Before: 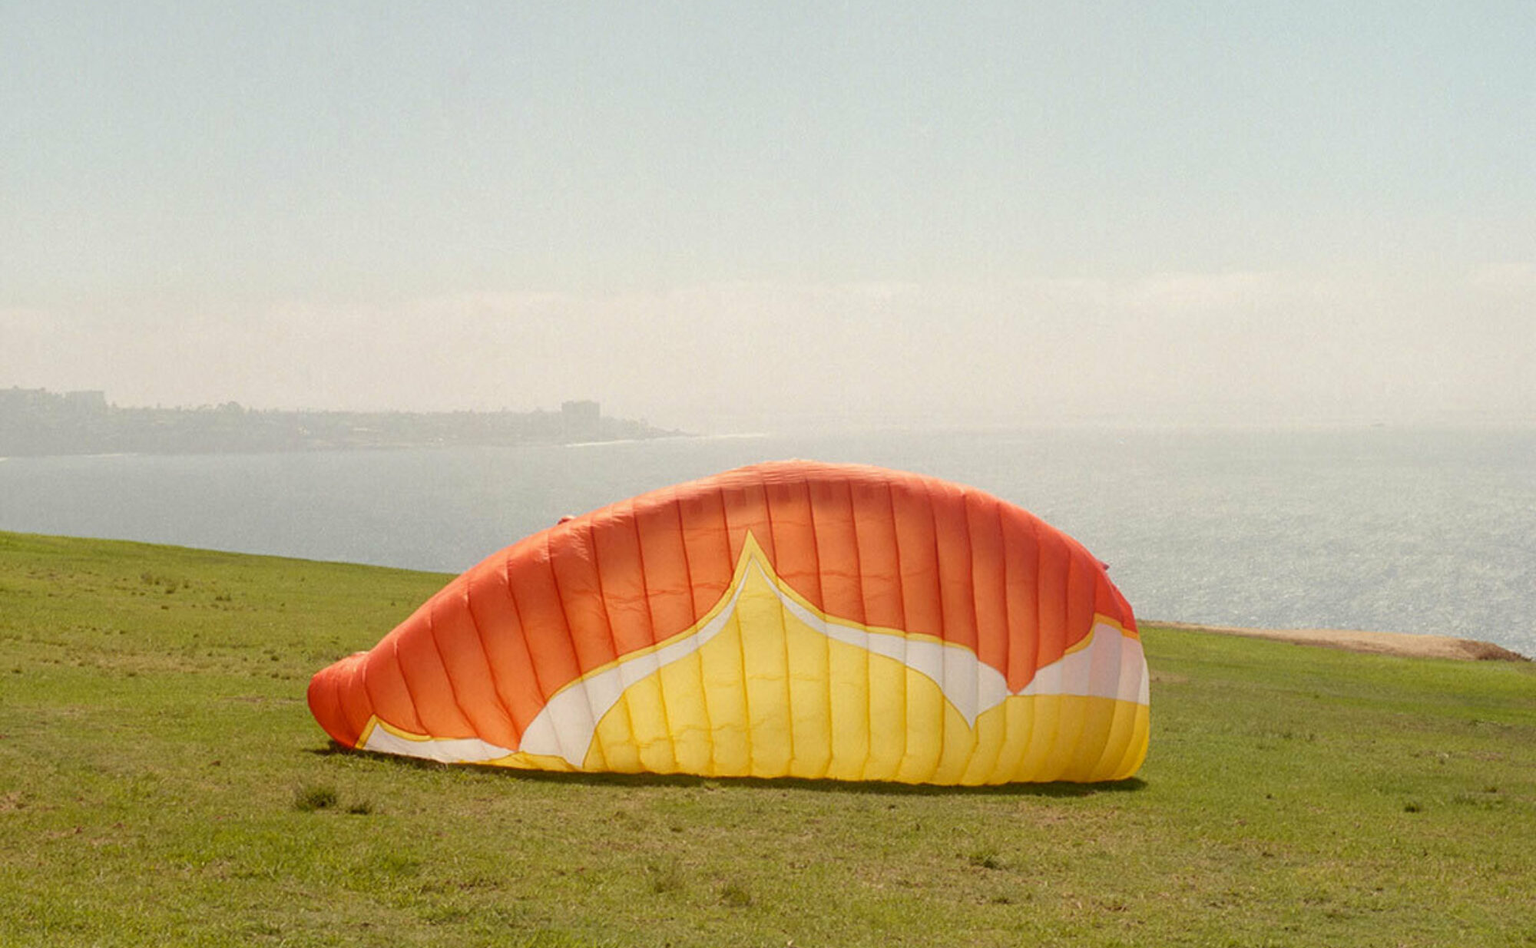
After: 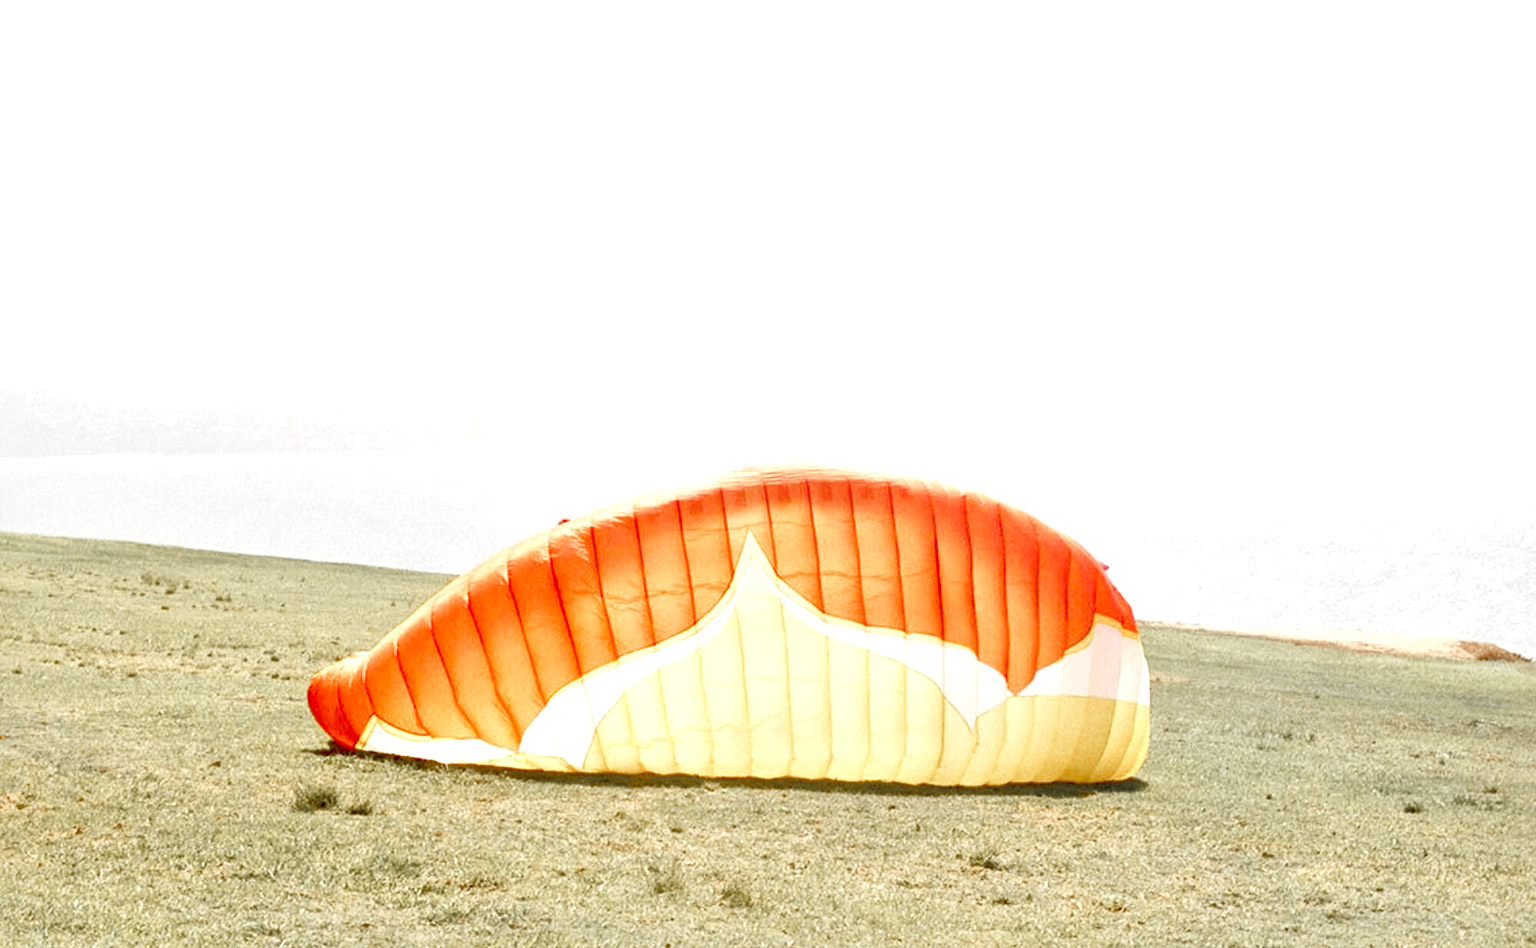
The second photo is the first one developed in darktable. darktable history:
local contrast: mode bilateral grid, contrast 20, coarseness 50, detail 171%, midtone range 0.2
exposure: black level correction 0.01, exposure 1 EV, compensate highlight preservation false
base curve: curves: ch0 [(0, 0) (0.204, 0.334) (0.55, 0.733) (1, 1)], preserve colors none
color zones: curves: ch1 [(0, 0.638) (0.193, 0.442) (0.286, 0.15) (0.429, 0.14) (0.571, 0.142) (0.714, 0.154) (0.857, 0.175) (1, 0.638)]
